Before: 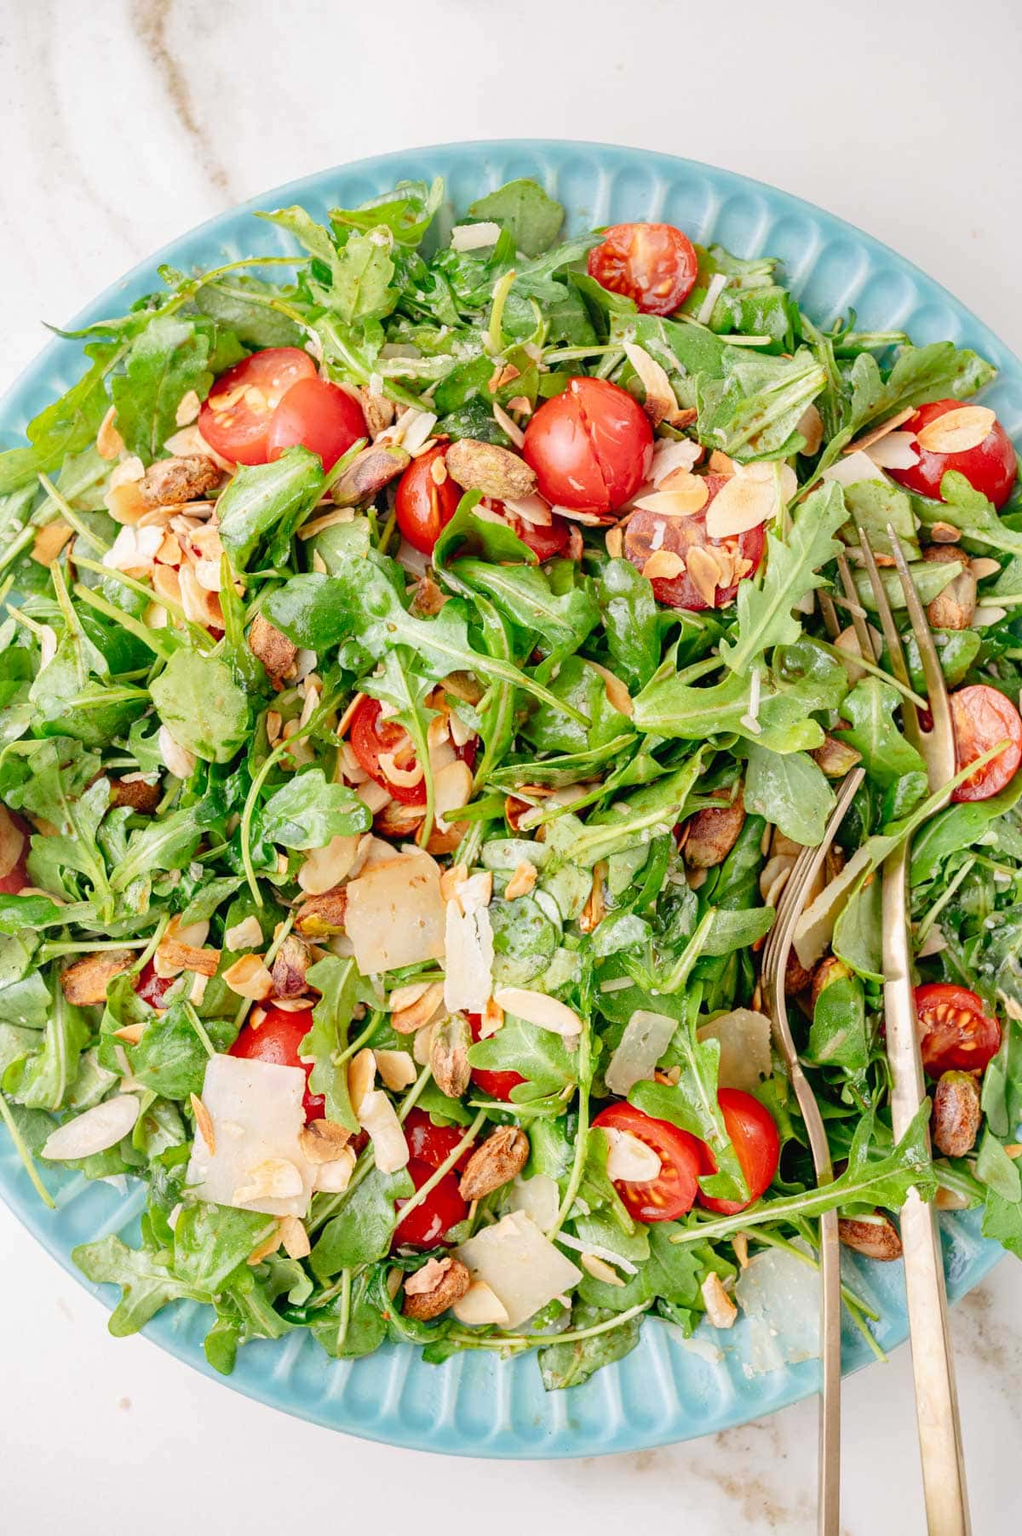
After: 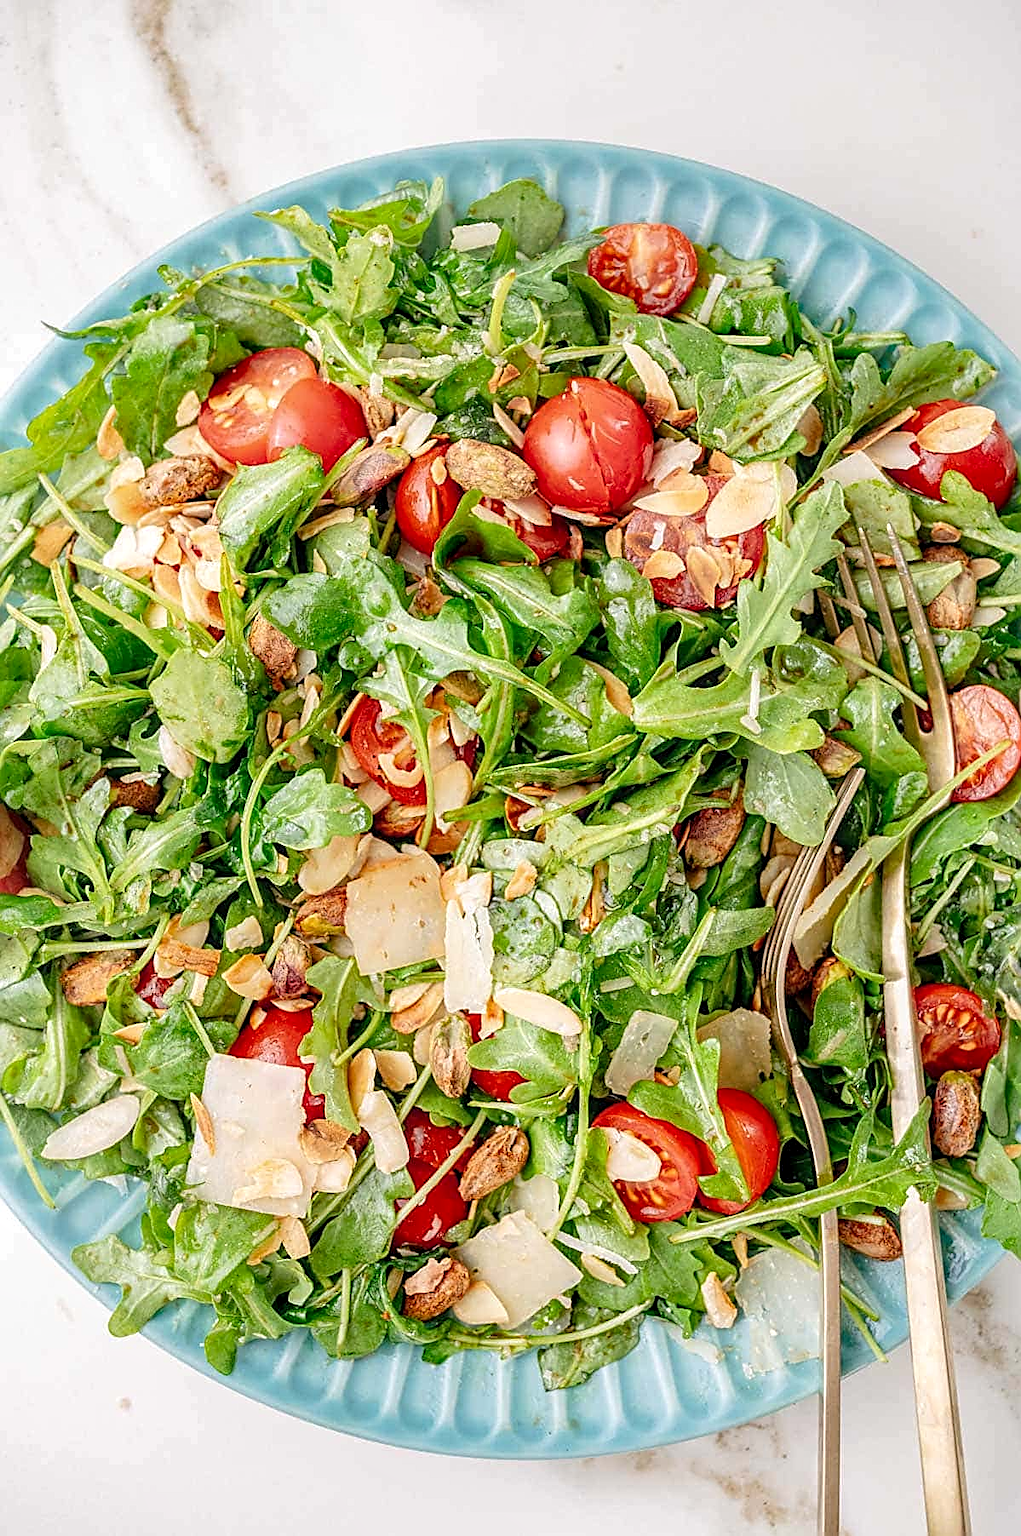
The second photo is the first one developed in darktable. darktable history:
sharpen: amount 0.896
local contrast: detail 130%
